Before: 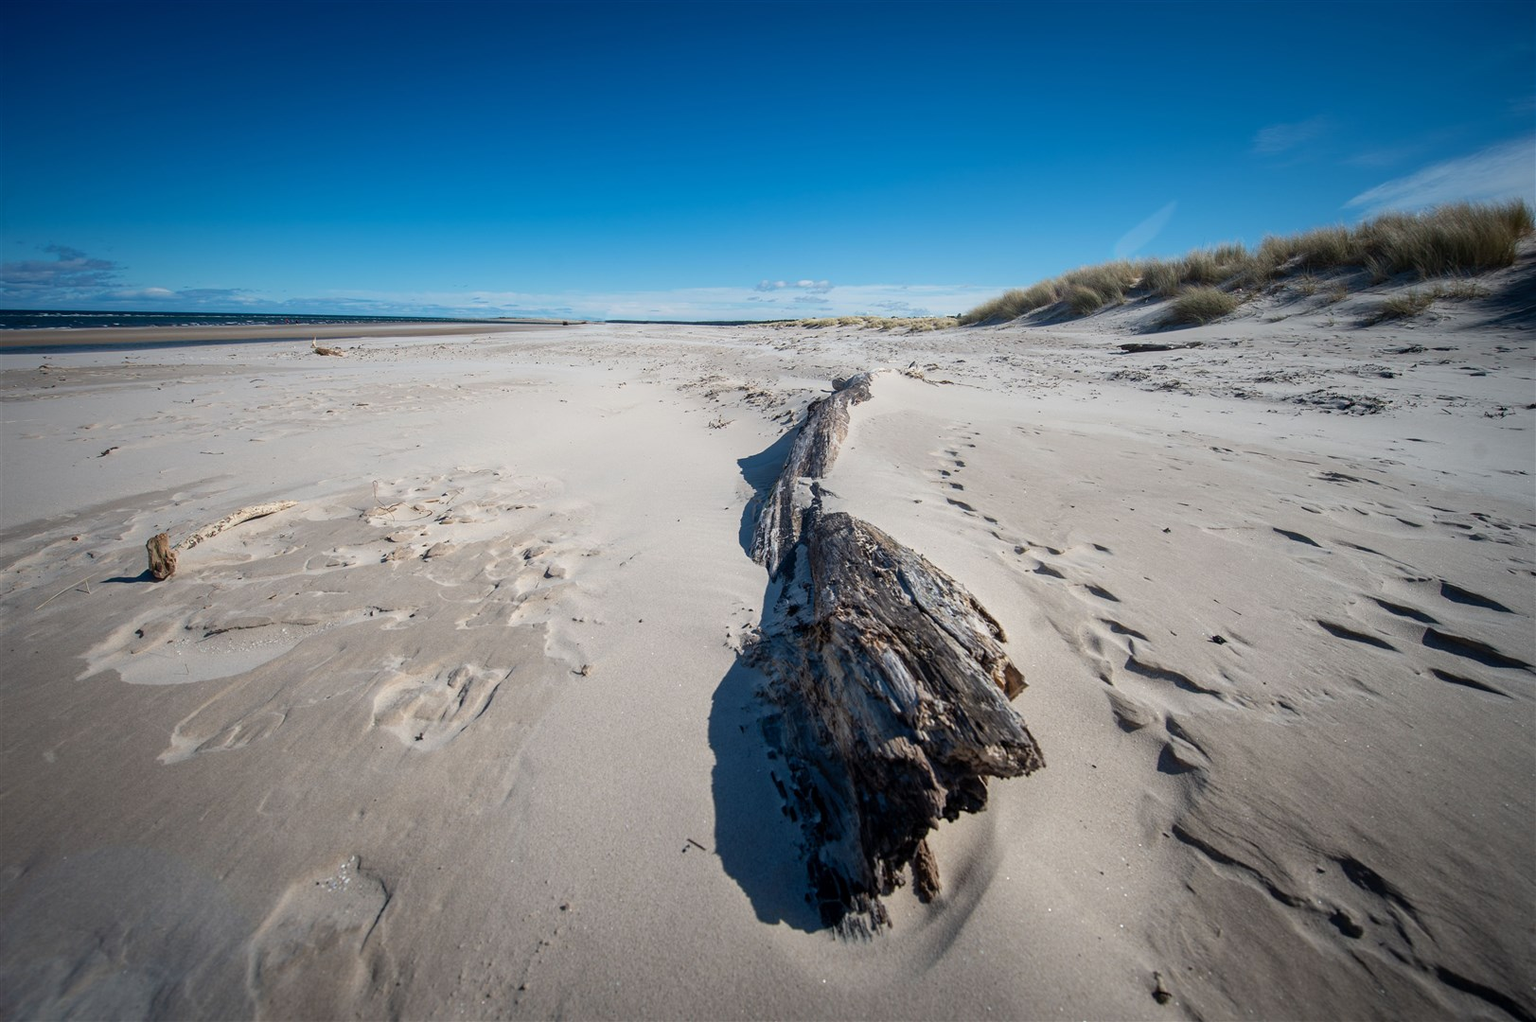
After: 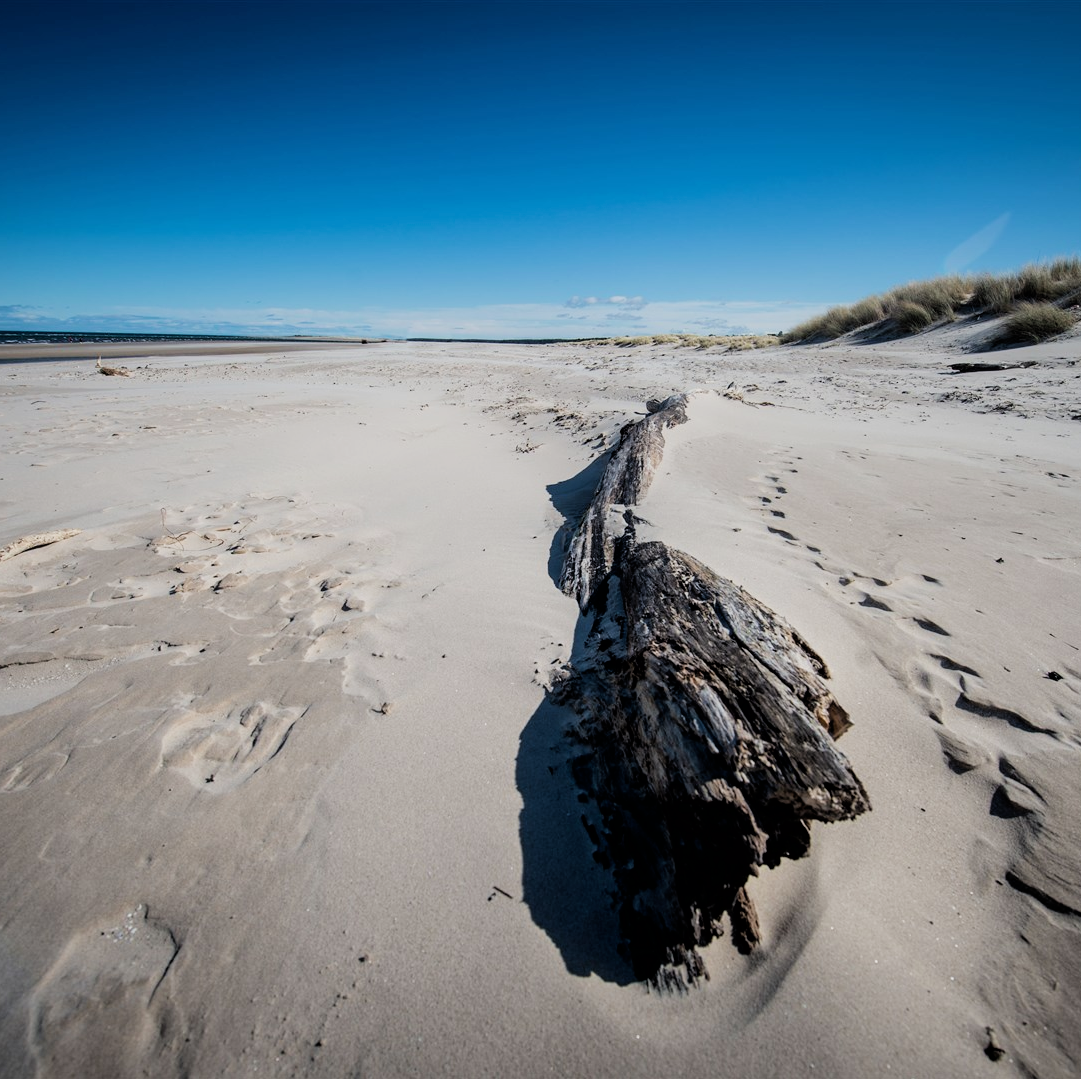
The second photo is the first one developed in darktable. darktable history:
filmic rgb: black relative exposure -5 EV, white relative exposure 3.5 EV, hardness 3.19, contrast 1.2, highlights saturation mix -30%
crop and rotate: left 14.385%, right 18.948%
